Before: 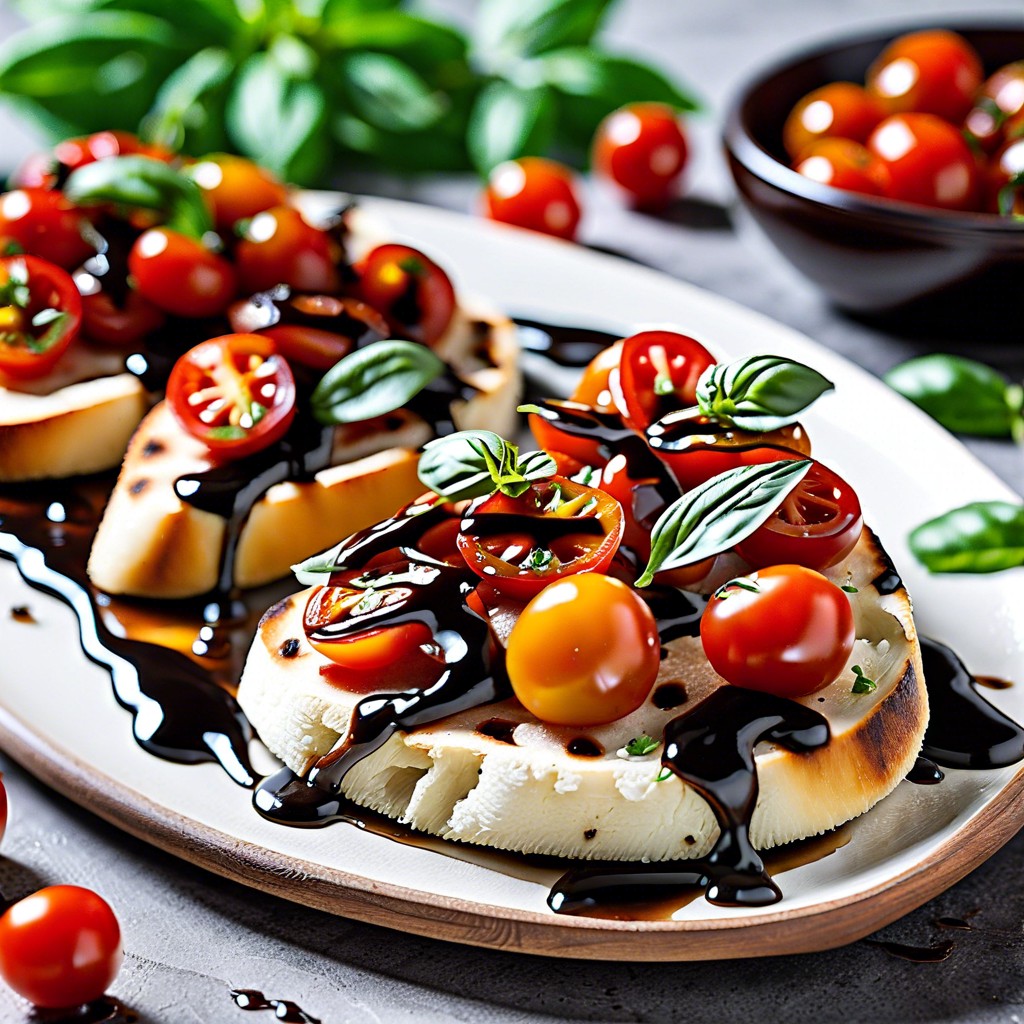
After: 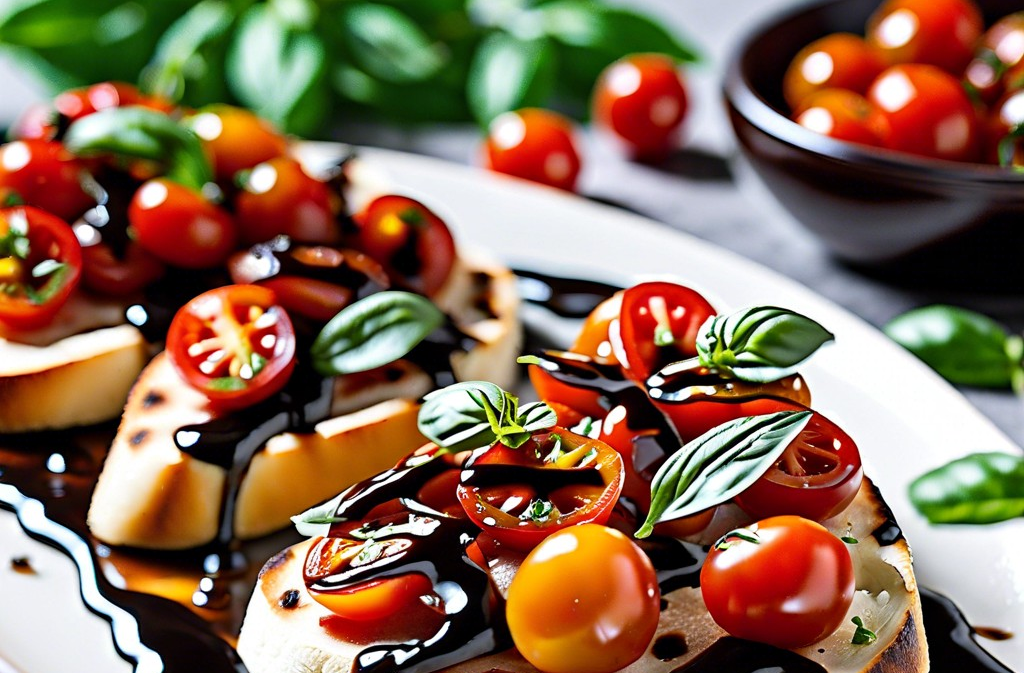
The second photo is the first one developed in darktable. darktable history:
crop and rotate: top 4.827%, bottom 29.373%
